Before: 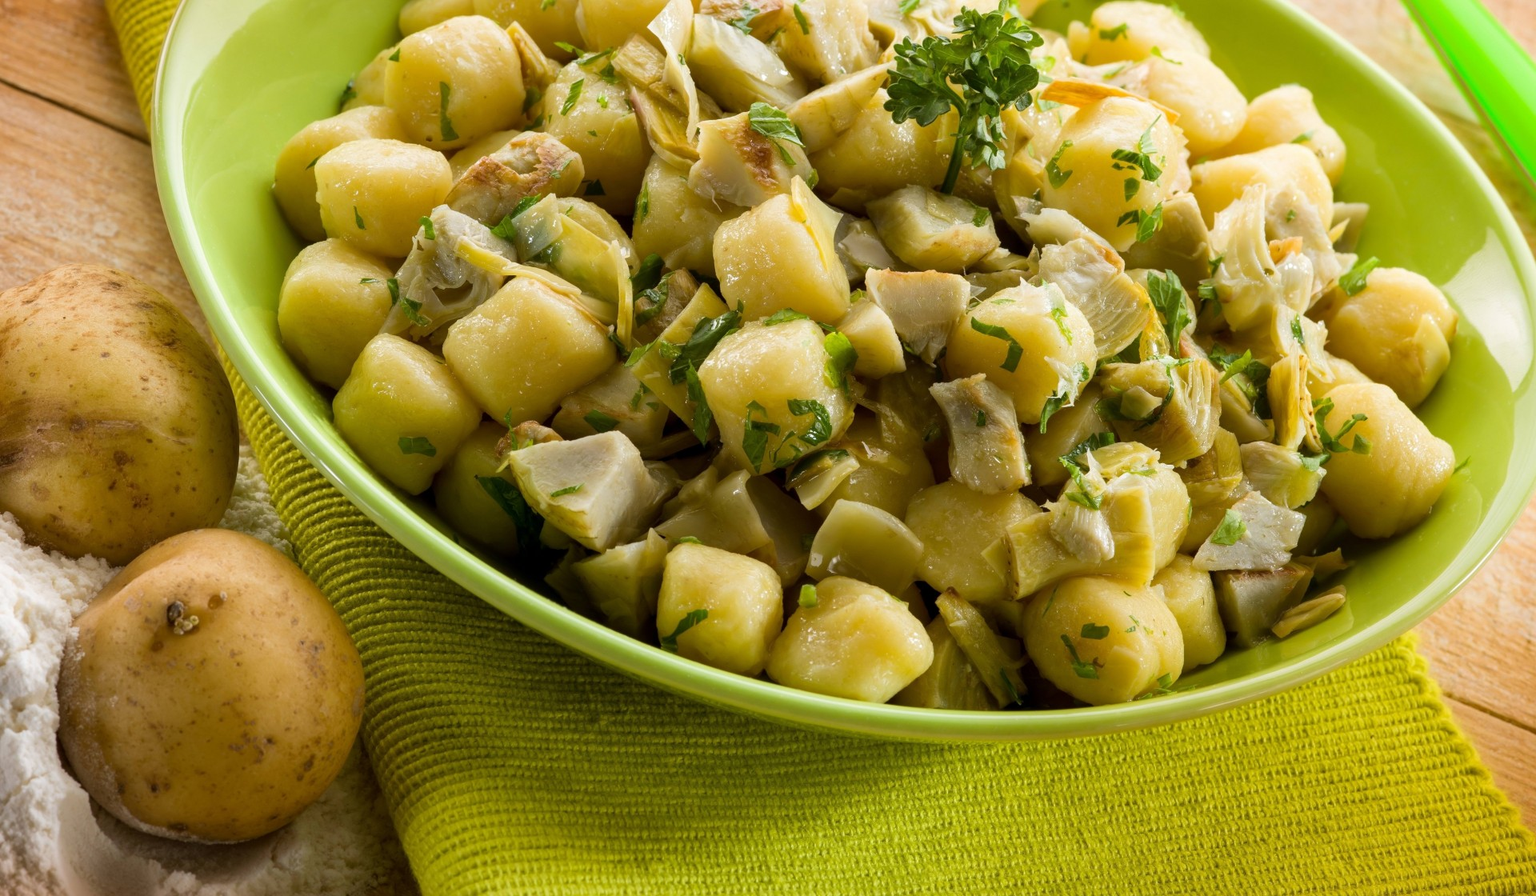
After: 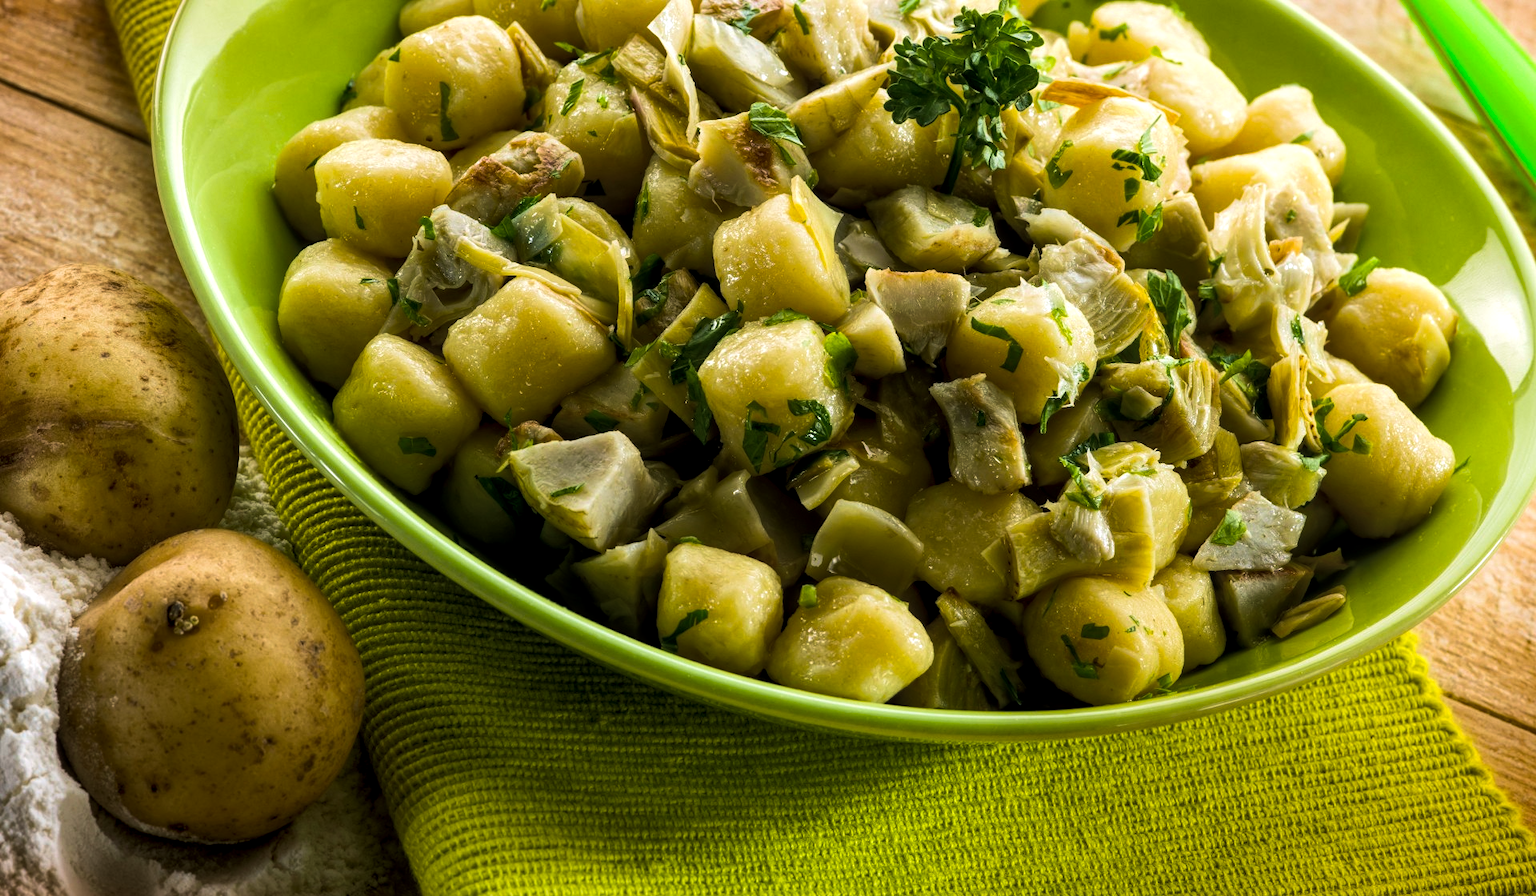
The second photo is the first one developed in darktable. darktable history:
local contrast: highlights 99%, shadows 84%, detail 160%, midtone range 0.2
color balance rgb: power › luminance -7.632%, power › chroma 1.106%, power › hue 218.22°, perceptual saturation grading › global saturation 16.412%, perceptual brilliance grading › highlights 3.345%, perceptual brilliance grading › mid-tones -18.618%, perceptual brilliance grading › shadows -41.388%, global vibrance 20%
velvia: strength 28.8%
